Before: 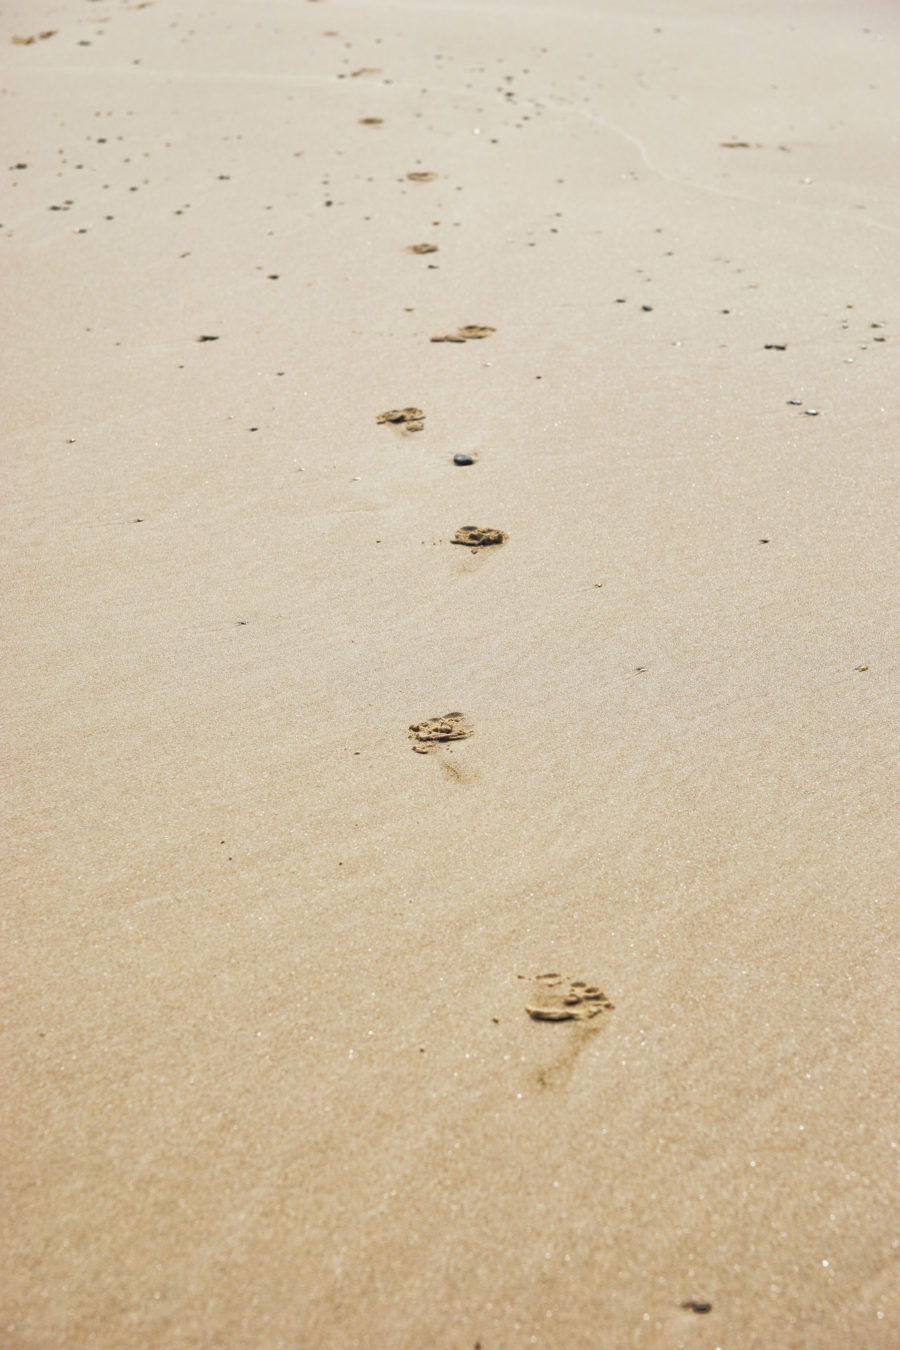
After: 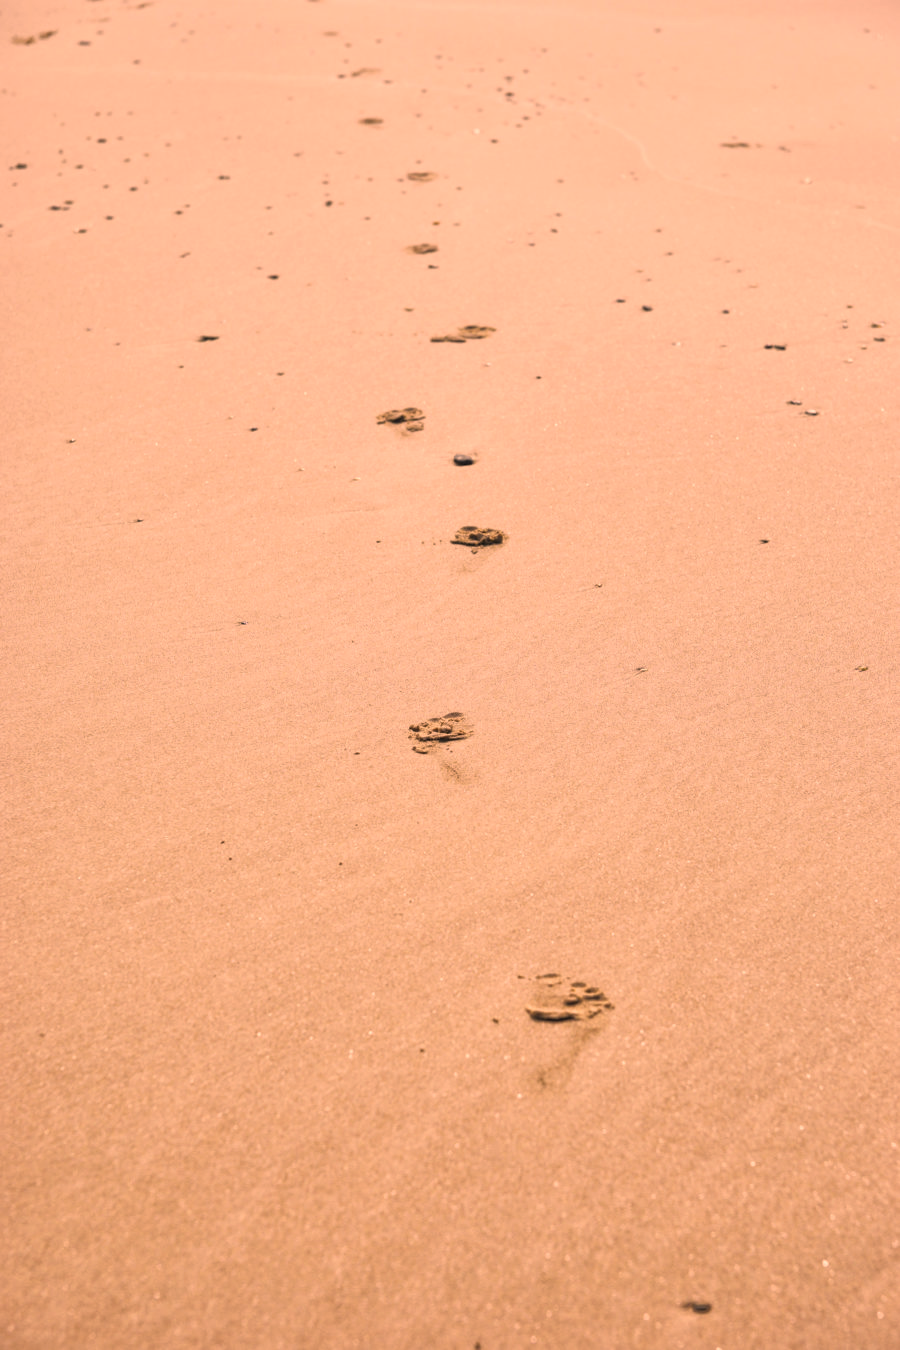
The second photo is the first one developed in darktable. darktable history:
color correction: highlights a* 39.94, highlights b* 39.58, saturation 0.687
